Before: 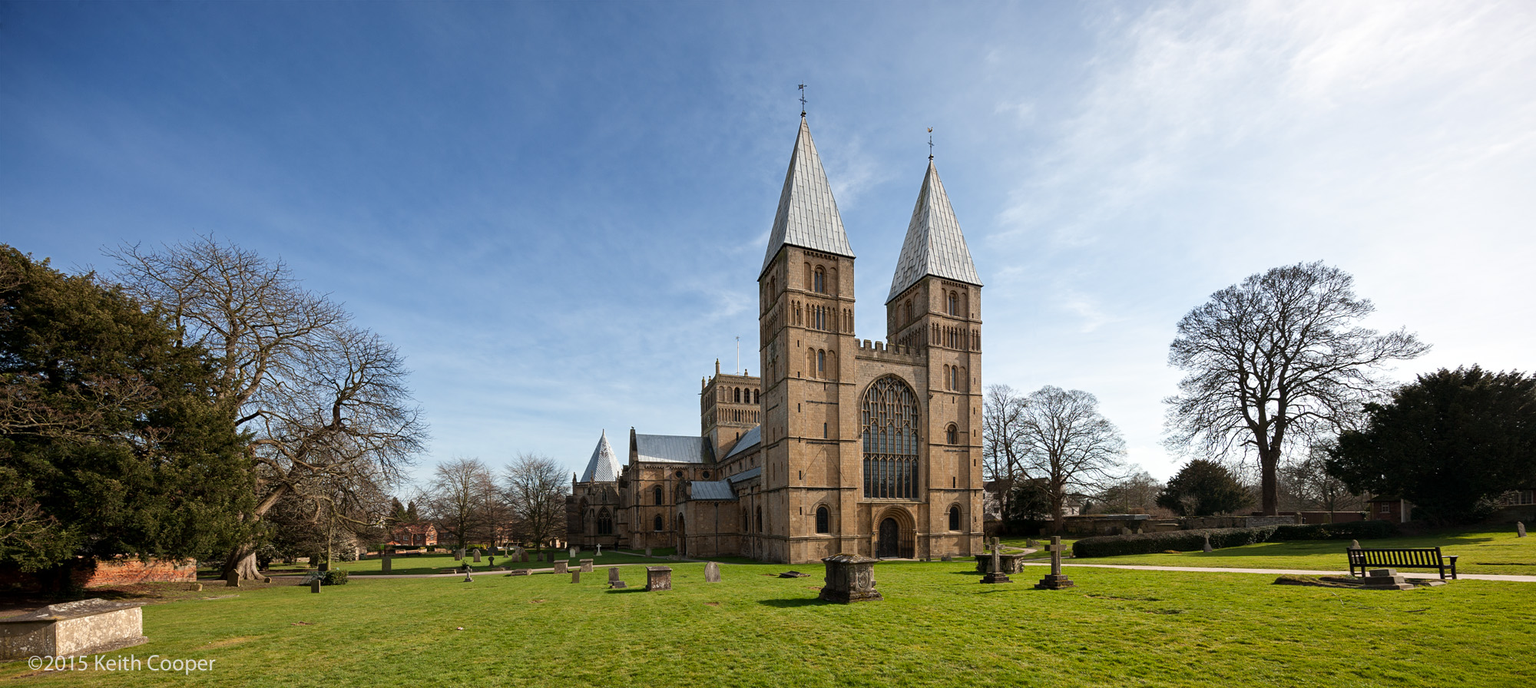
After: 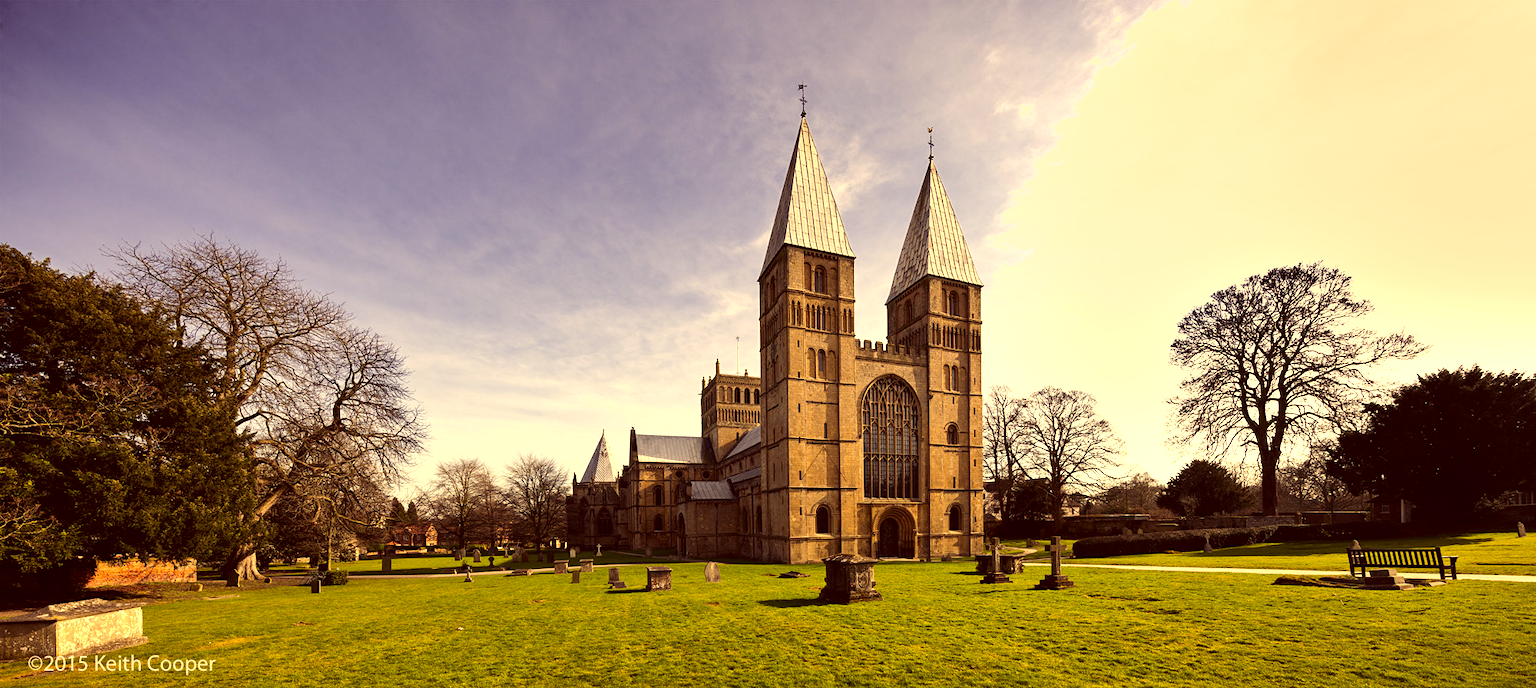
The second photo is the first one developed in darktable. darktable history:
color correction: highlights a* 10.12, highlights b* 39.04, shadows a* 14.62, shadows b* 3.37
tone equalizer: -8 EV -0.75 EV, -7 EV -0.7 EV, -6 EV -0.6 EV, -5 EV -0.4 EV, -3 EV 0.4 EV, -2 EV 0.6 EV, -1 EV 0.7 EV, +0 EV 0.75 EV, edges refinement/feathering 500, mask exposure compensation -1.57 EV, preserve details no
shadows and highlights: soften with gaussian
